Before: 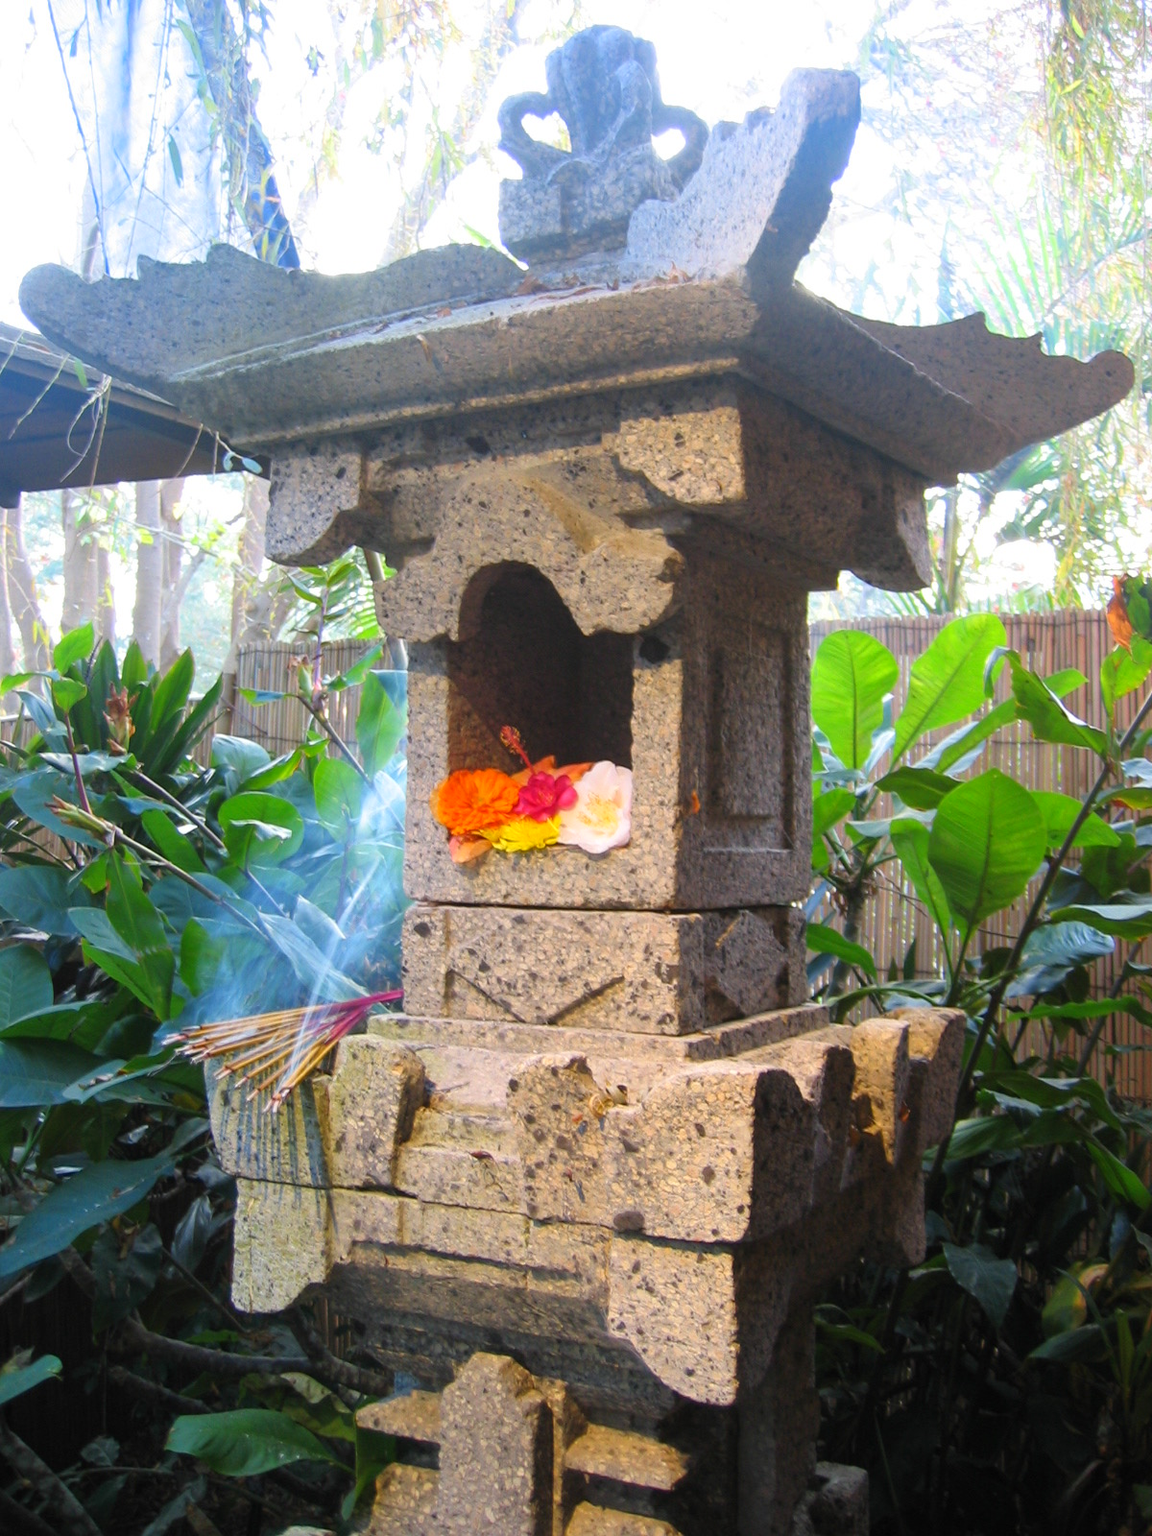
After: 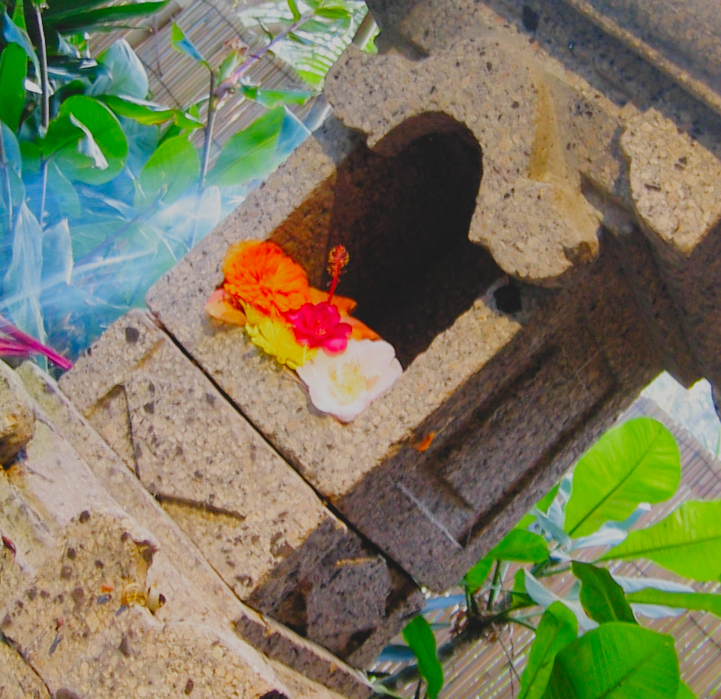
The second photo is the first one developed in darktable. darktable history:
crop and rotate: angle -44.99°, top 16.163%, right 0.856%, bottom 11.658%
contrast brightness saturation: contrast -0.174, saturation 0.19
filmic rgb: black relative exposure -5 EV, white relative exposure 3.97 EV, hardness 2.91, contrast 1.1, preserve chrominance no, color science v4 (2020), iterations of high-quality reconstruction 0
